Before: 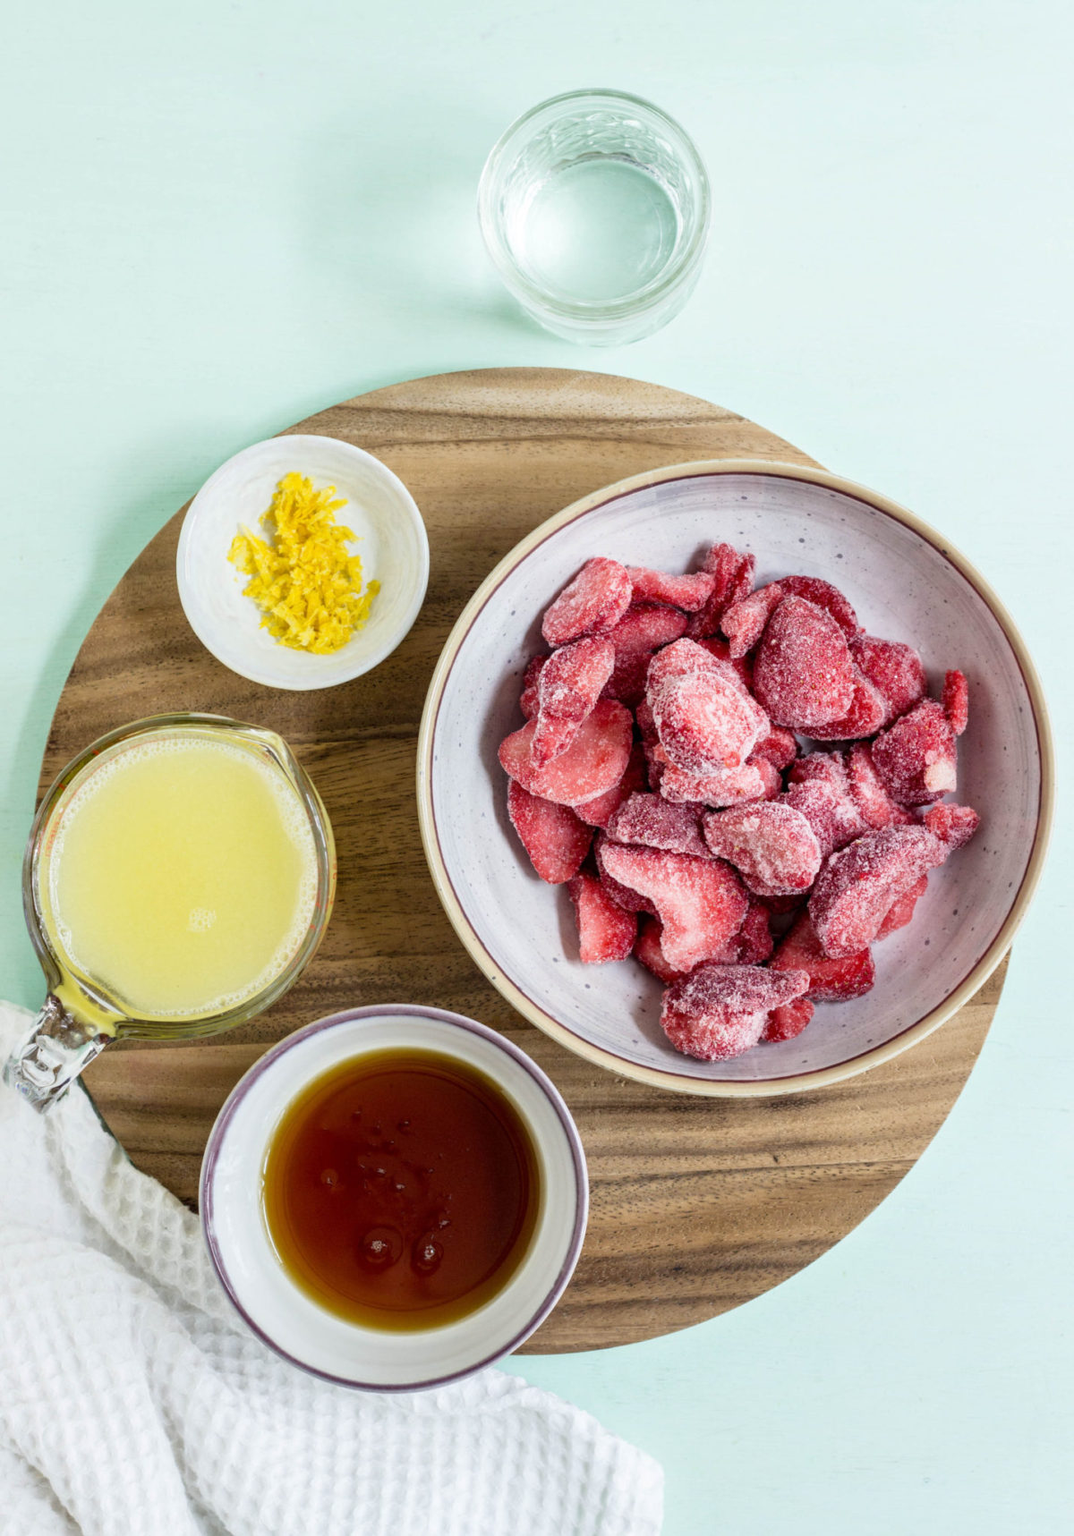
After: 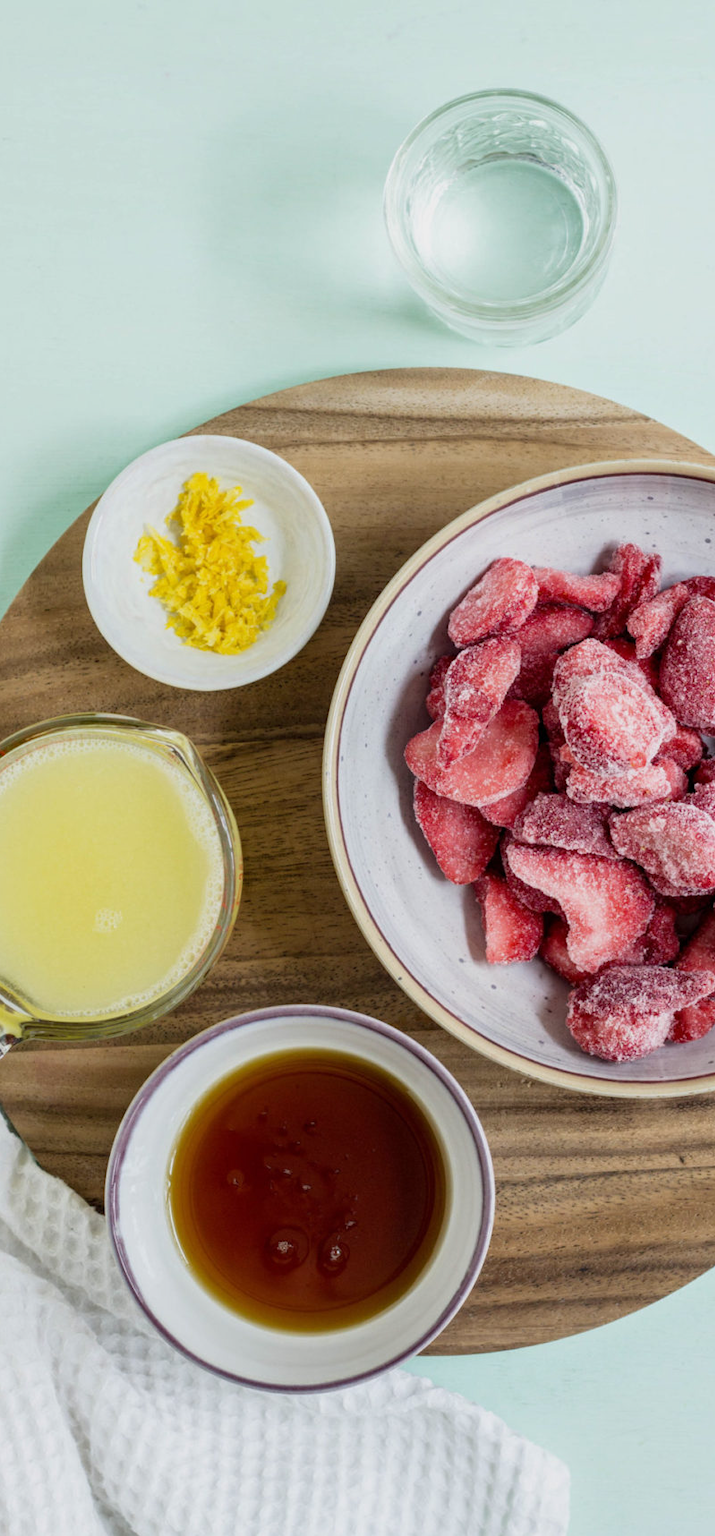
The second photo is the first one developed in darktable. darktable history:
exposure: exposure -0.242 EV, compensate highlight preservation false
crop and rotate: left 8.786%, right 24.548%
